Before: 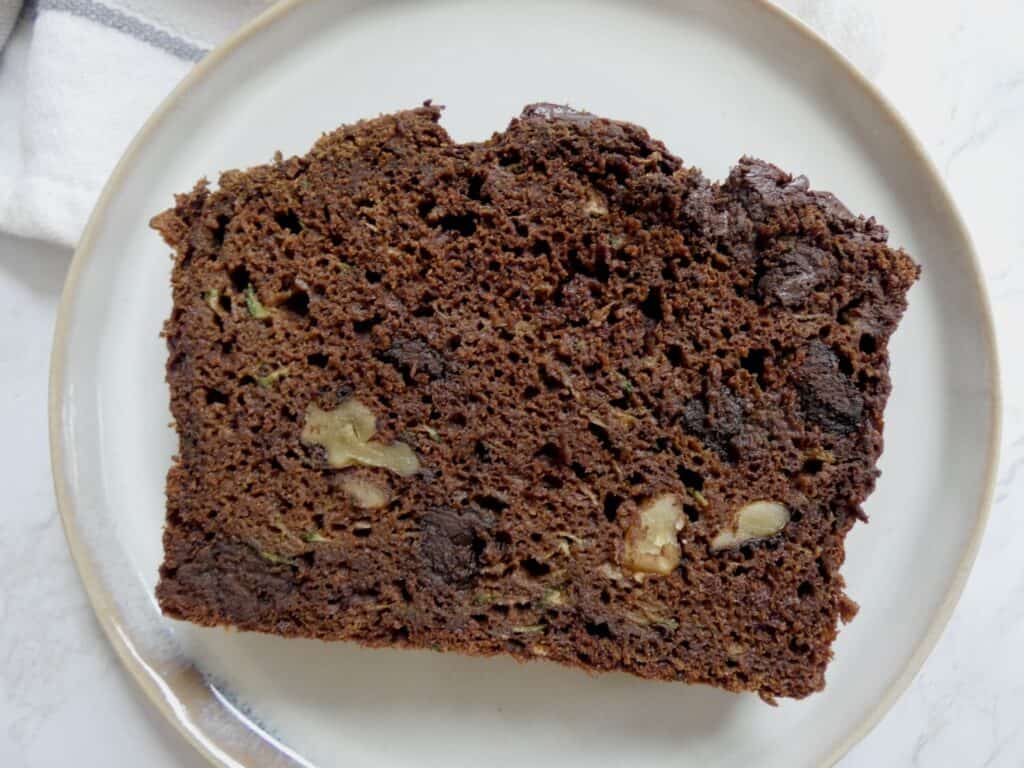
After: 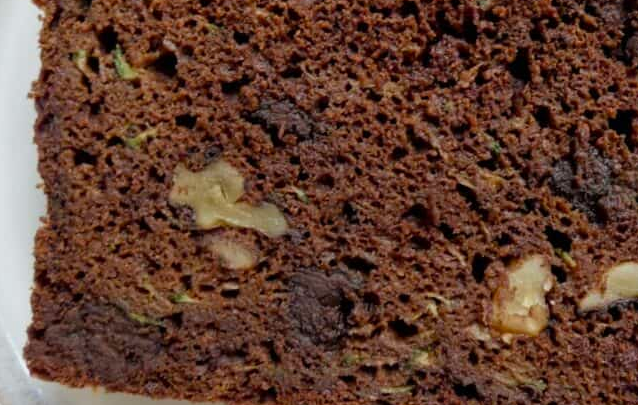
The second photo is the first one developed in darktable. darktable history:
crop: left 12.917%, top 31.245%, right 24.762%, bottom 16.012%
